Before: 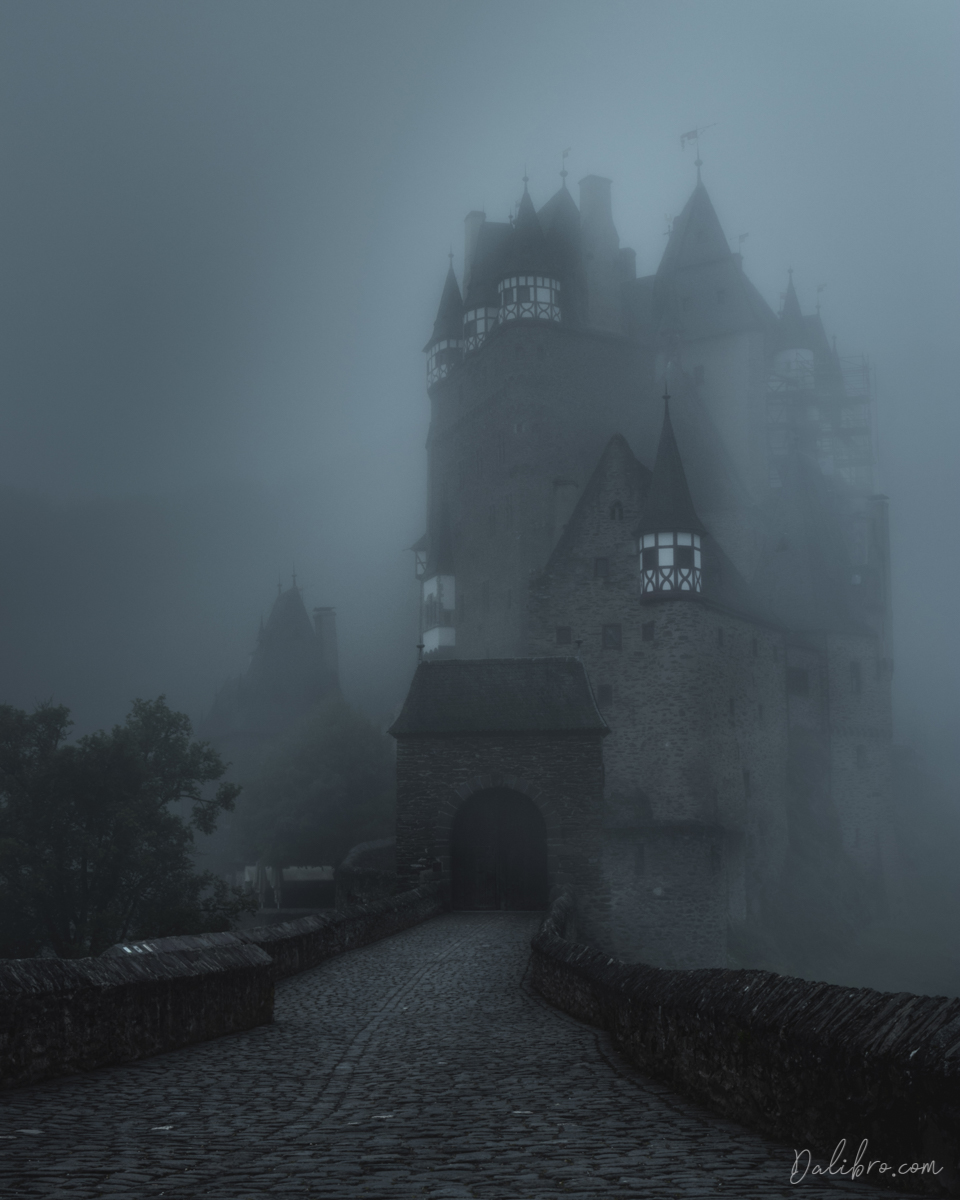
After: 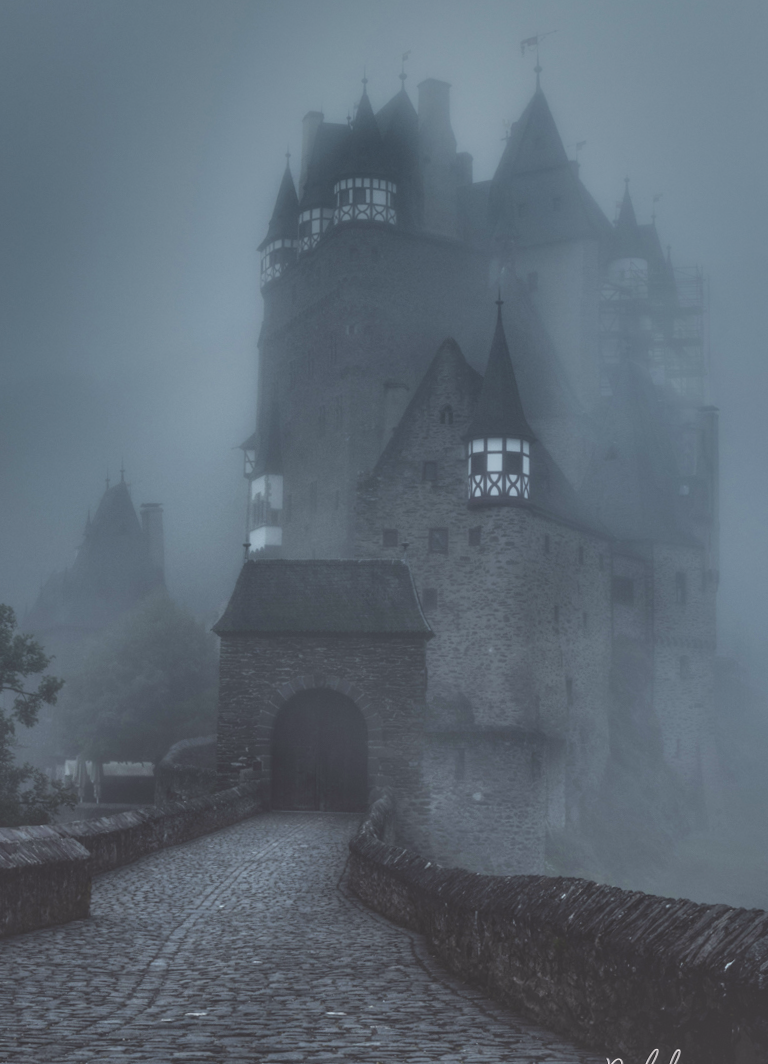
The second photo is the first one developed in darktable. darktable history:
contrast brightness saturation: contrast -0.1, brightness 0.05, saturation 0.08
rotate and perspective: rotation 1.57°, crop left 0.018, crop right 0.982, crop top 0.039, crop bottom 0.961
shadows and highlights: radius 110.86, shadows 51.09, white point adjustment 9.16, highlights -4.17, highlights color adjustment 32.2%, soften with gaussian
exposure: exposure -1 EV, compensate highlight preservation false
crop and rotate: left 17.959%, top 5.771%, right 1.742%
color balance rgb: shadows lift › chroma 2%, shadows lift › hue 247.2°, power › chroma 0.3%, power › hue 25.2°, highlights gain › chroma 3%, highlights gain › hue 60°, global offset › luminance 0.75%, perceptual saturation grading › global saturation 20%, perceptual saturation grading › highlights -20%, perceptual saturation grading › shadows 30%, global vibrance 20%
local contrast: highlights 60%, shadows 60%, detail 160%
bloom: size 15%, threshold 97%, strength 7%
